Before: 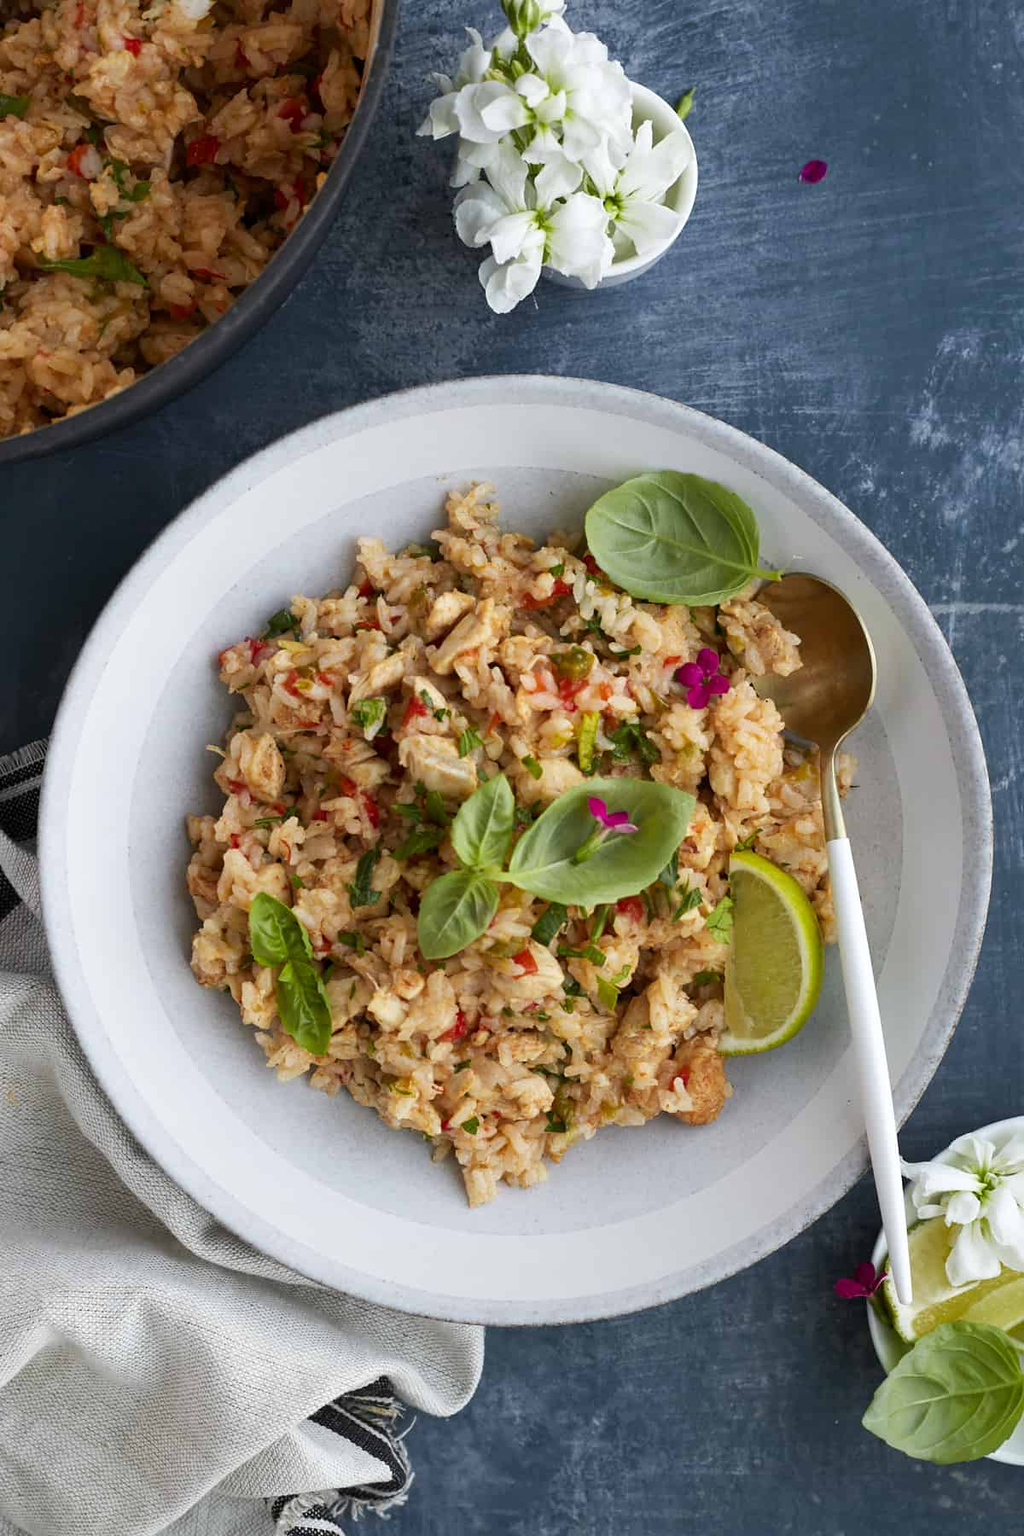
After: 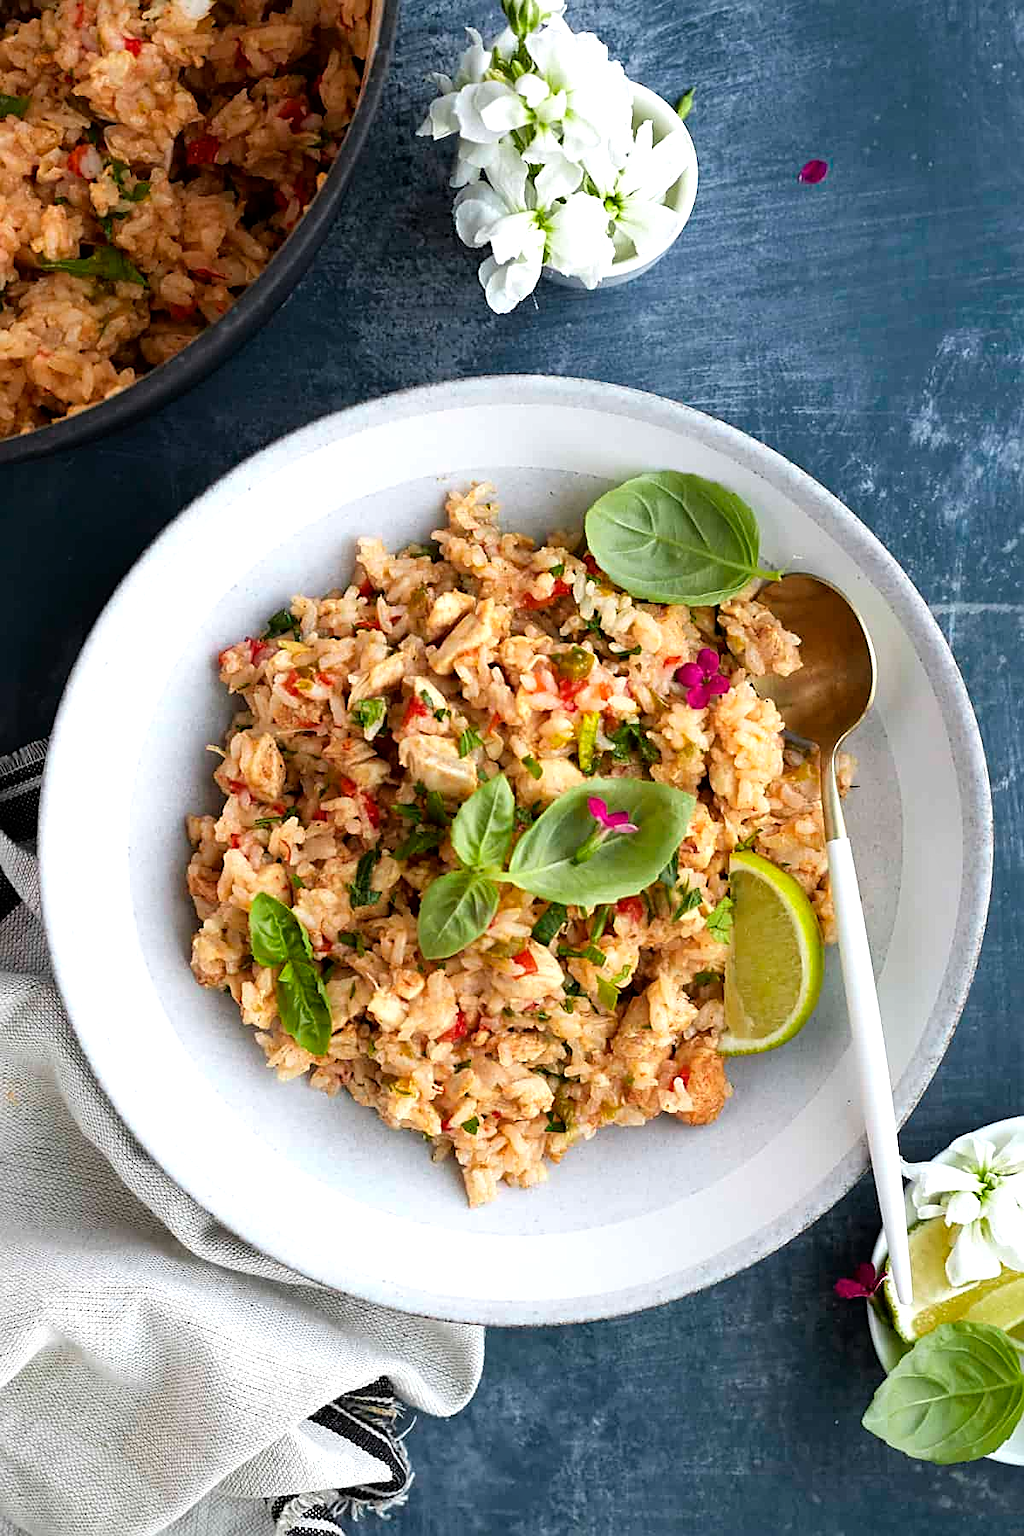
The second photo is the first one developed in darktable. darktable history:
sharpen: on, module defaults
exposure: exposure -0.213 EV, compensate highlight preservation false
tone equalizer: -8 EV -0.776 EV, -7 EV -0.72 EV, -6 EV -0.619 EV, -5 EV -0.4 EV, -3 EV 0.393 EV, -2 EV 0.6 EV, -1 EV 0.678 EV, +0 EV 0.748 EV
